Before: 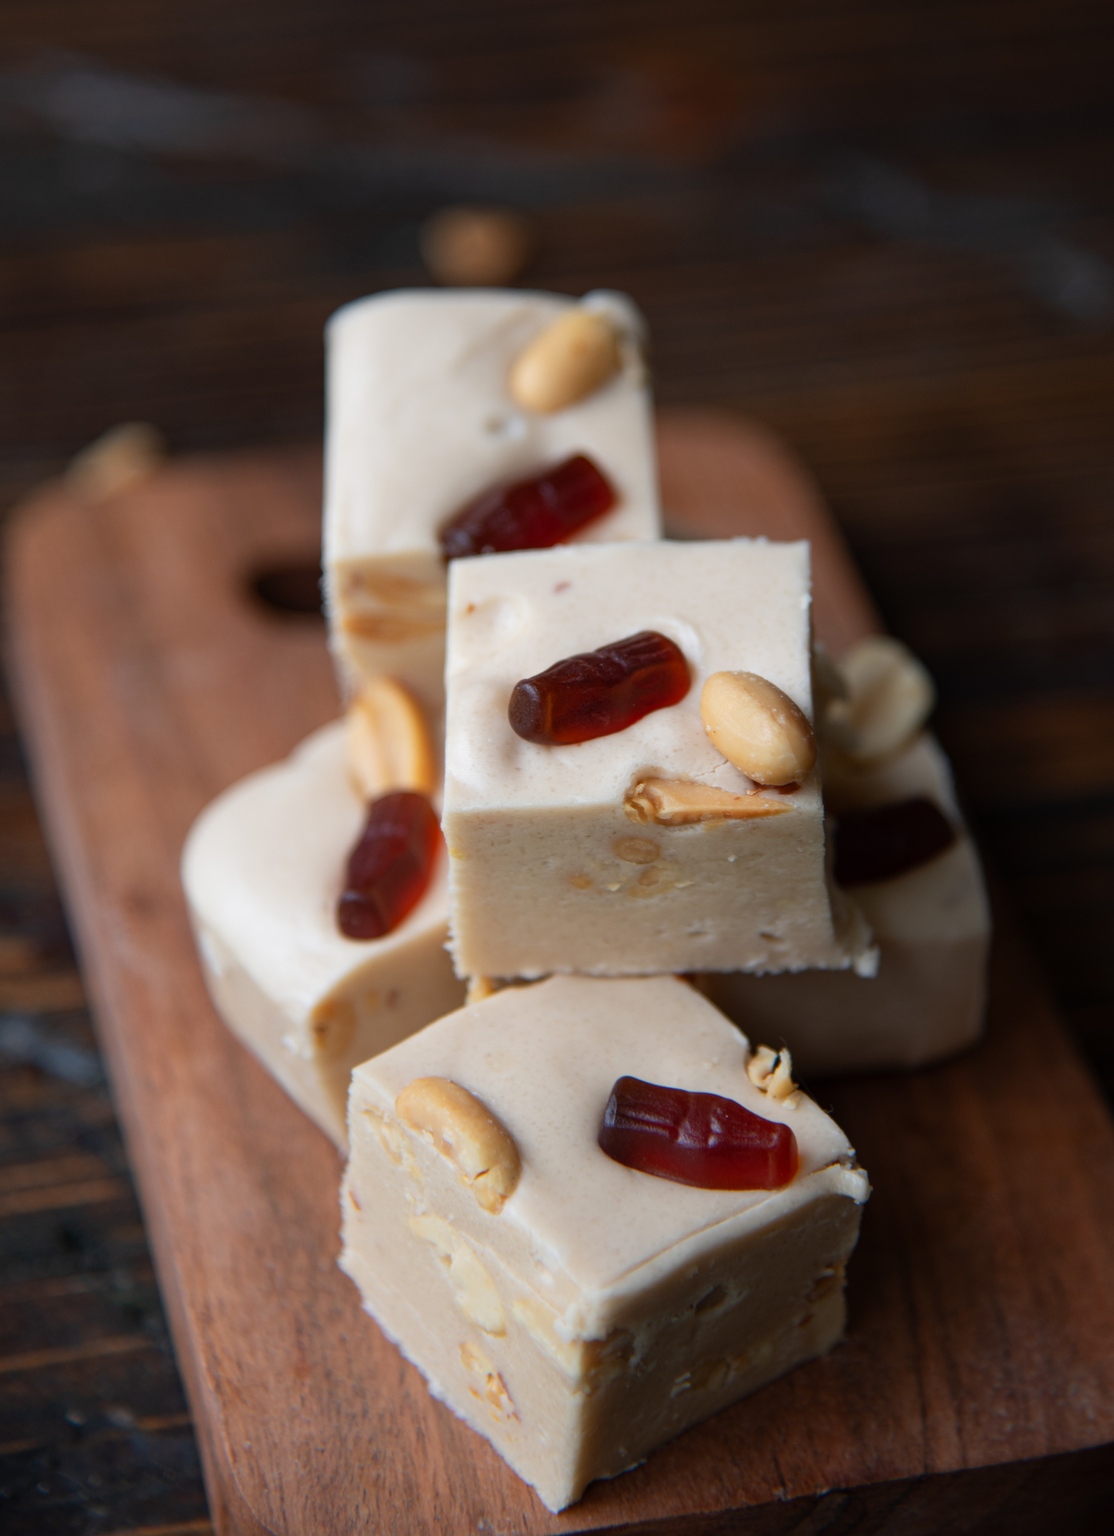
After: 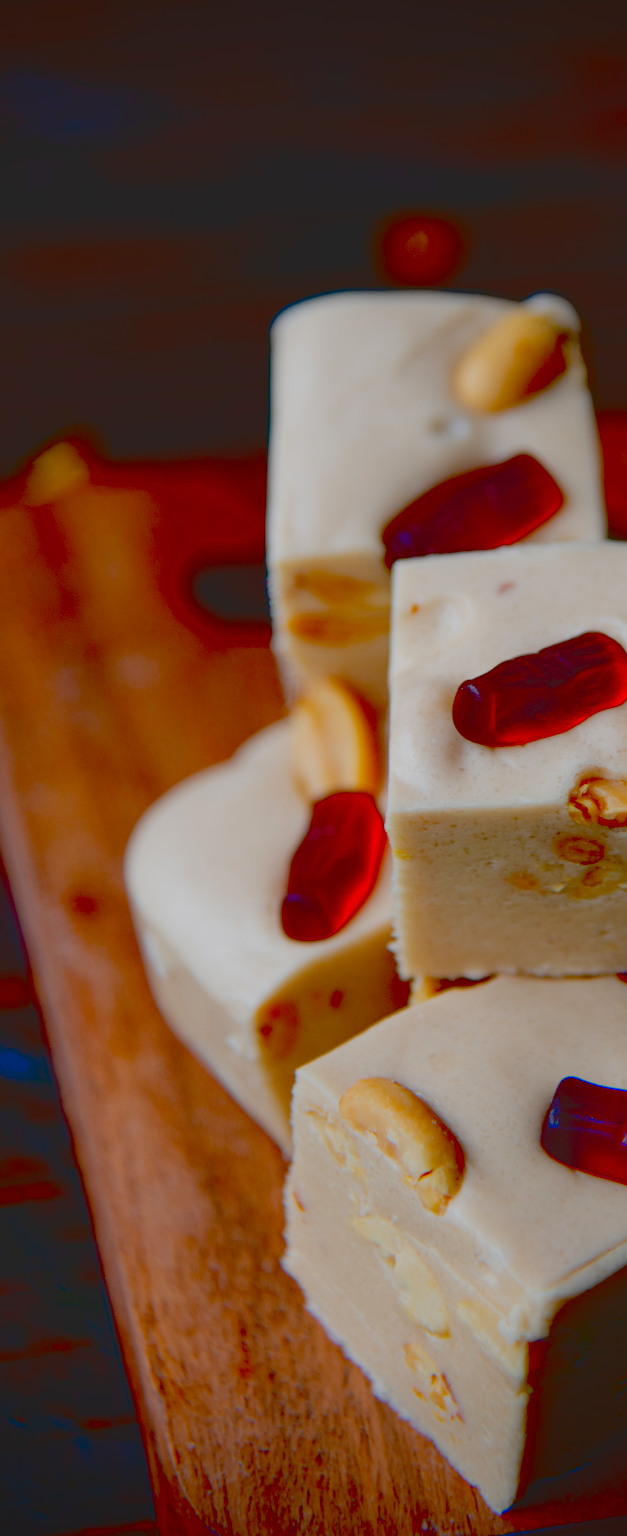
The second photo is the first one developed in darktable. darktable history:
contrast brightness saturation: contrast -0.28
exposure: black level correction 0.1, exposure -0.092 EV, compensate highlight preservation false
vignetting: fall-off start 97.23%, saturation -0.024, center (-0.033, -0.042), width/height ratio 1.179, unbound false
crop: left 5.114%, right 38.589%
